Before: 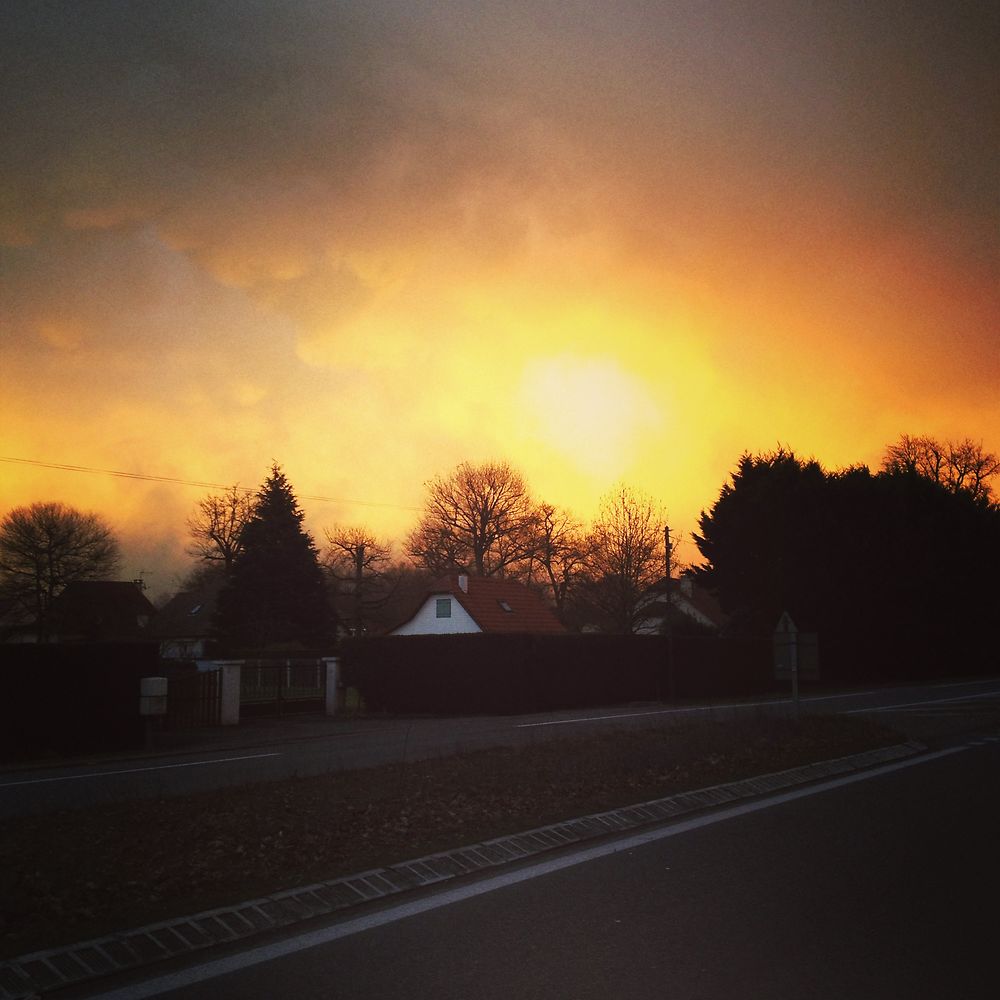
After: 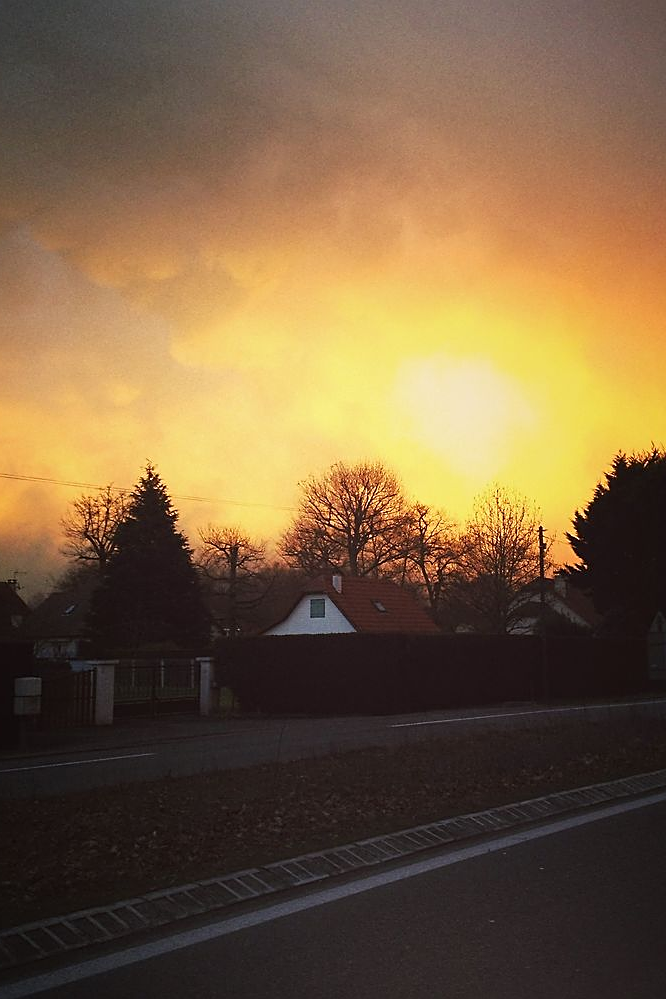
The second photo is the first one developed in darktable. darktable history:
sharpen: on, module defaults
crop and rotate: left 12.648%, right 20.685%
